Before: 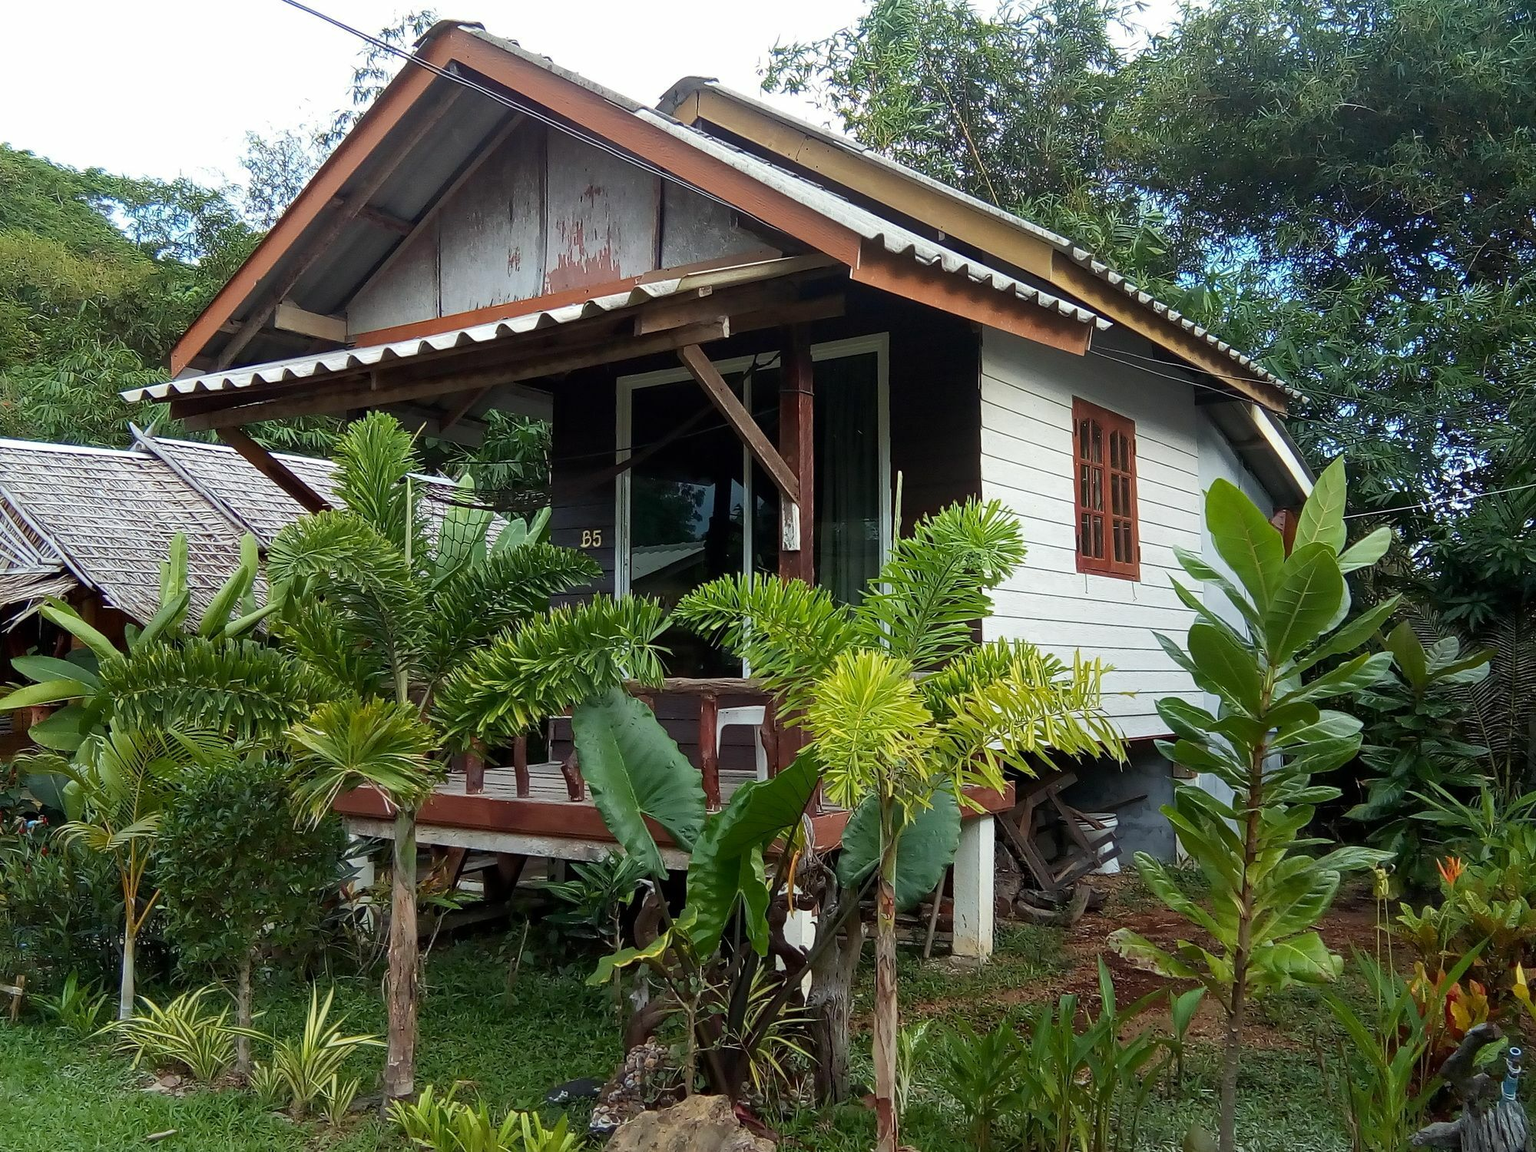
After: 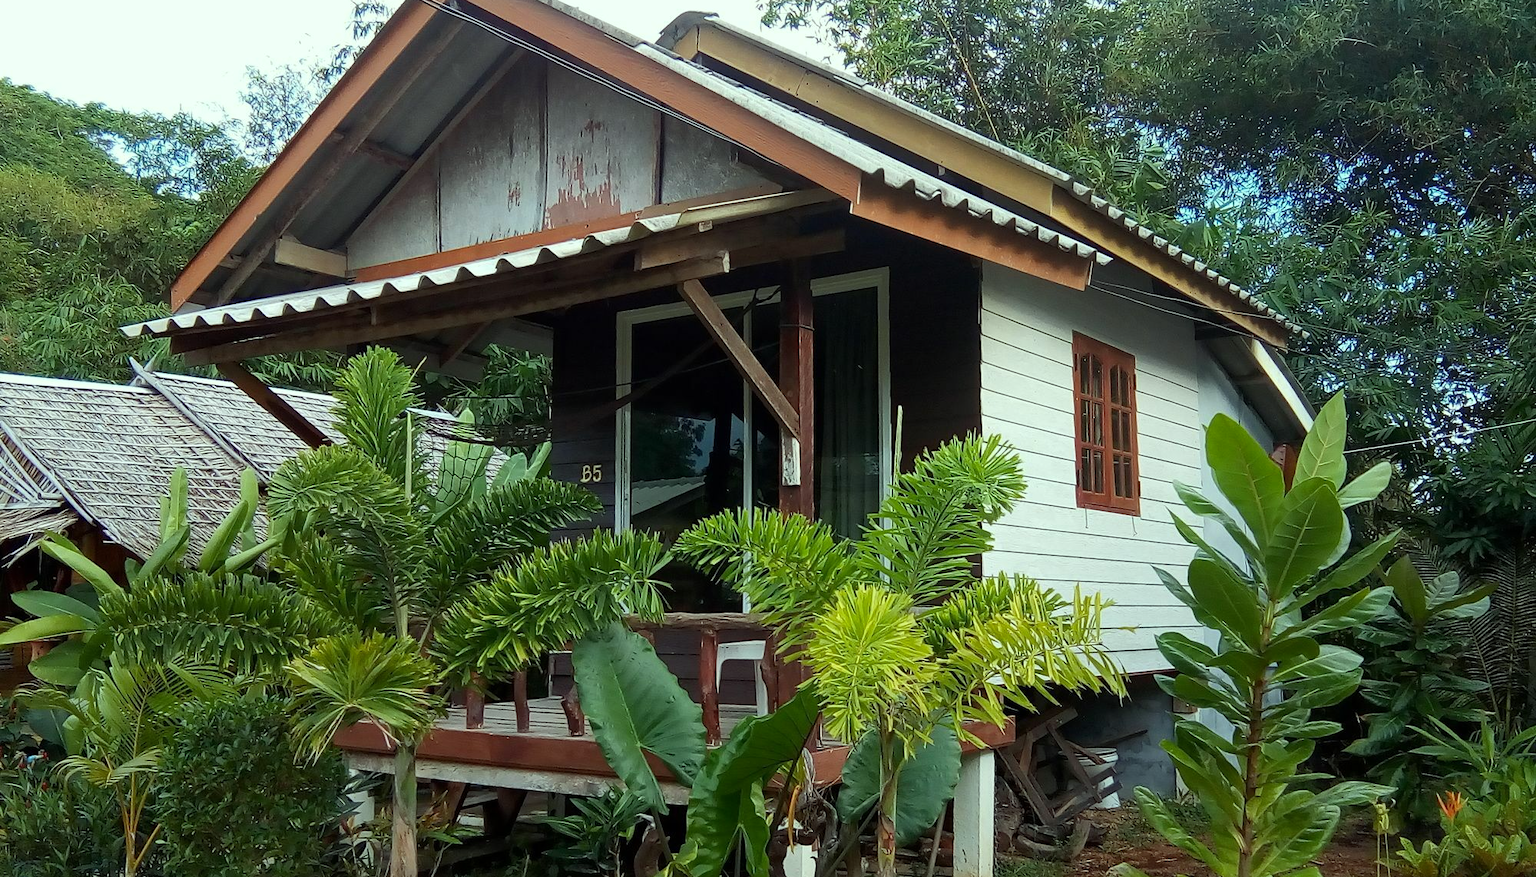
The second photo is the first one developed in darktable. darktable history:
color correction: highlights a* -8, highlights b* 3.19
crop: top 5.687%, bottom 18.079%
